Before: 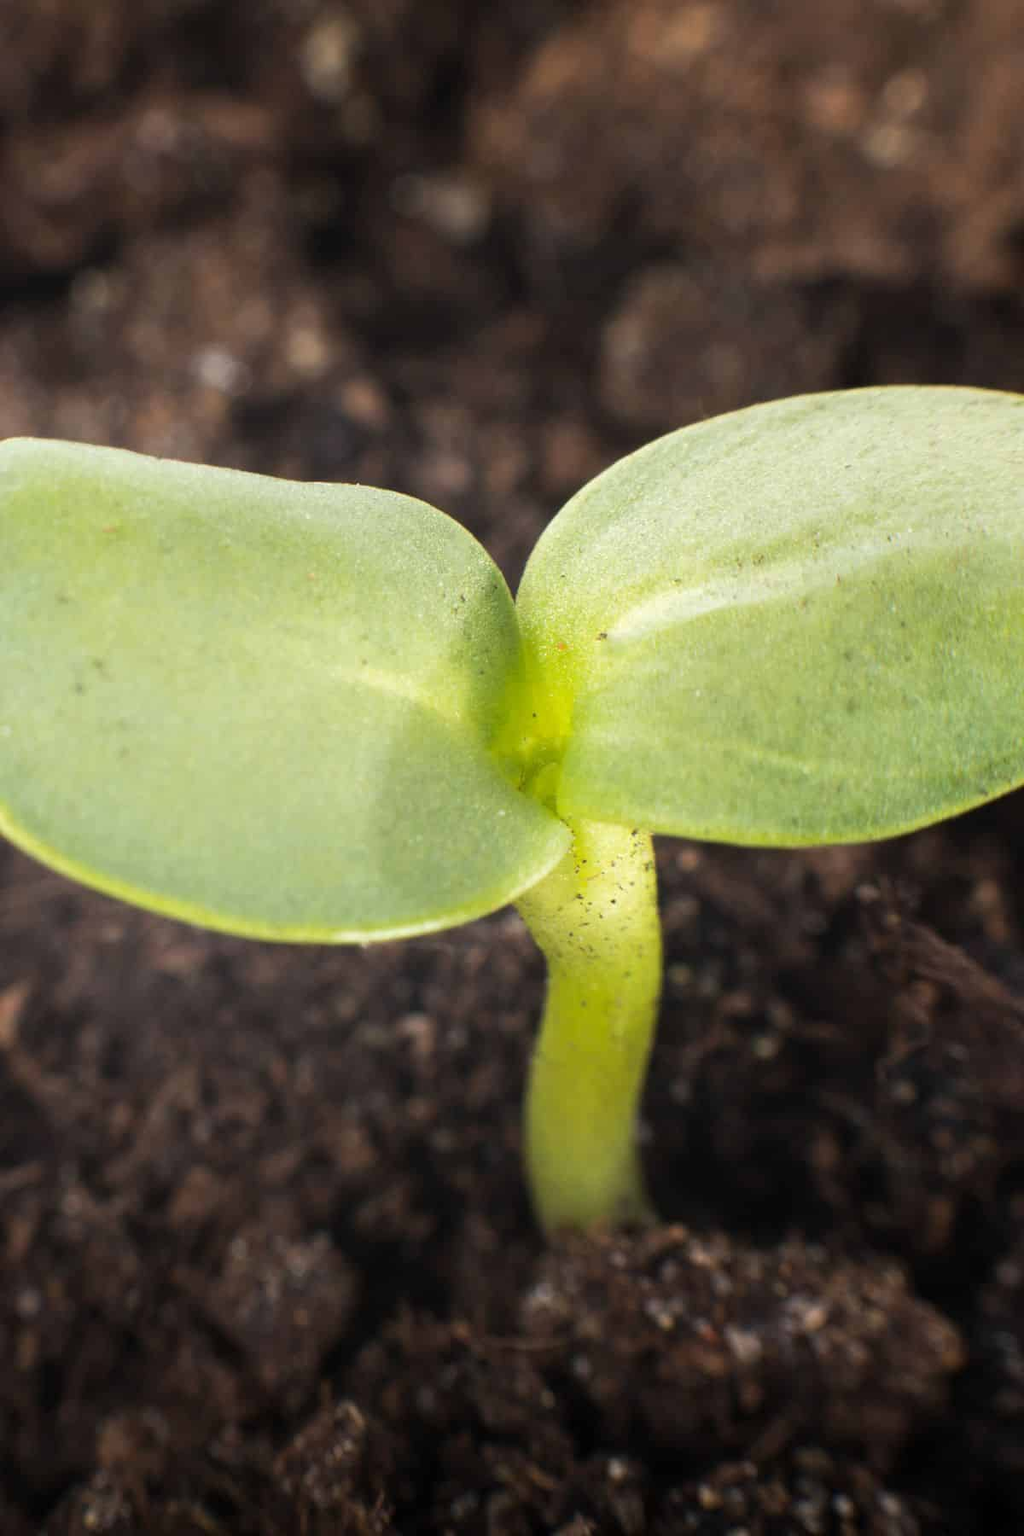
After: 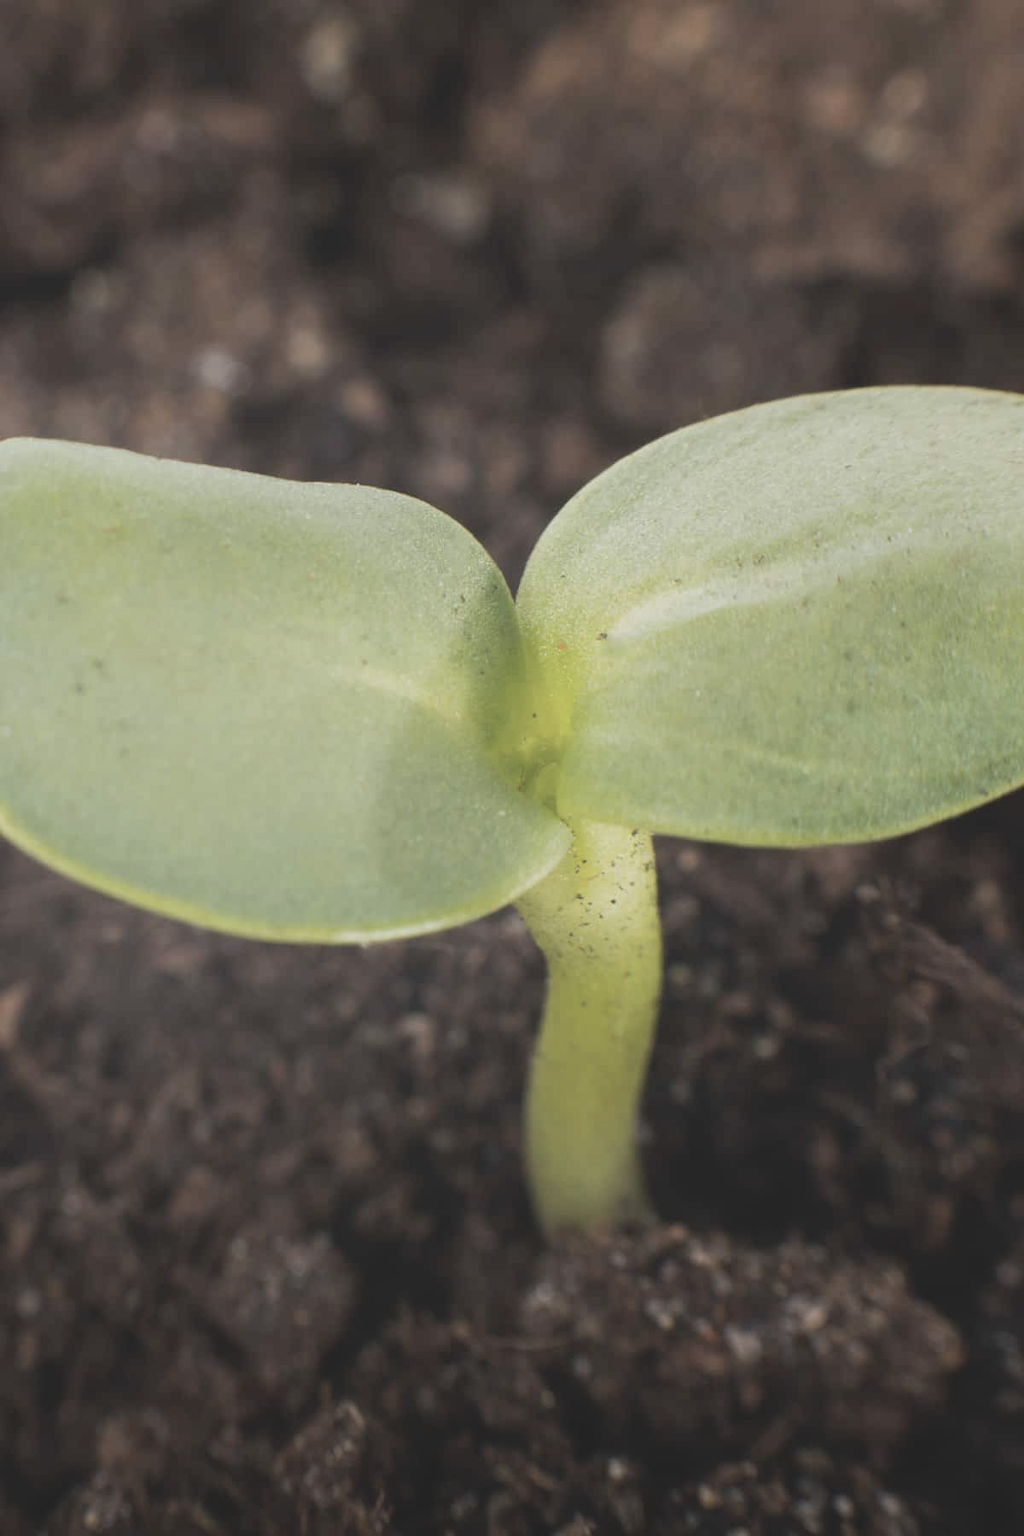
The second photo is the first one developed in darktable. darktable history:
contrast brightness saturation: contrast -0.26, saturation -0.43
color balance: on, module defaults
